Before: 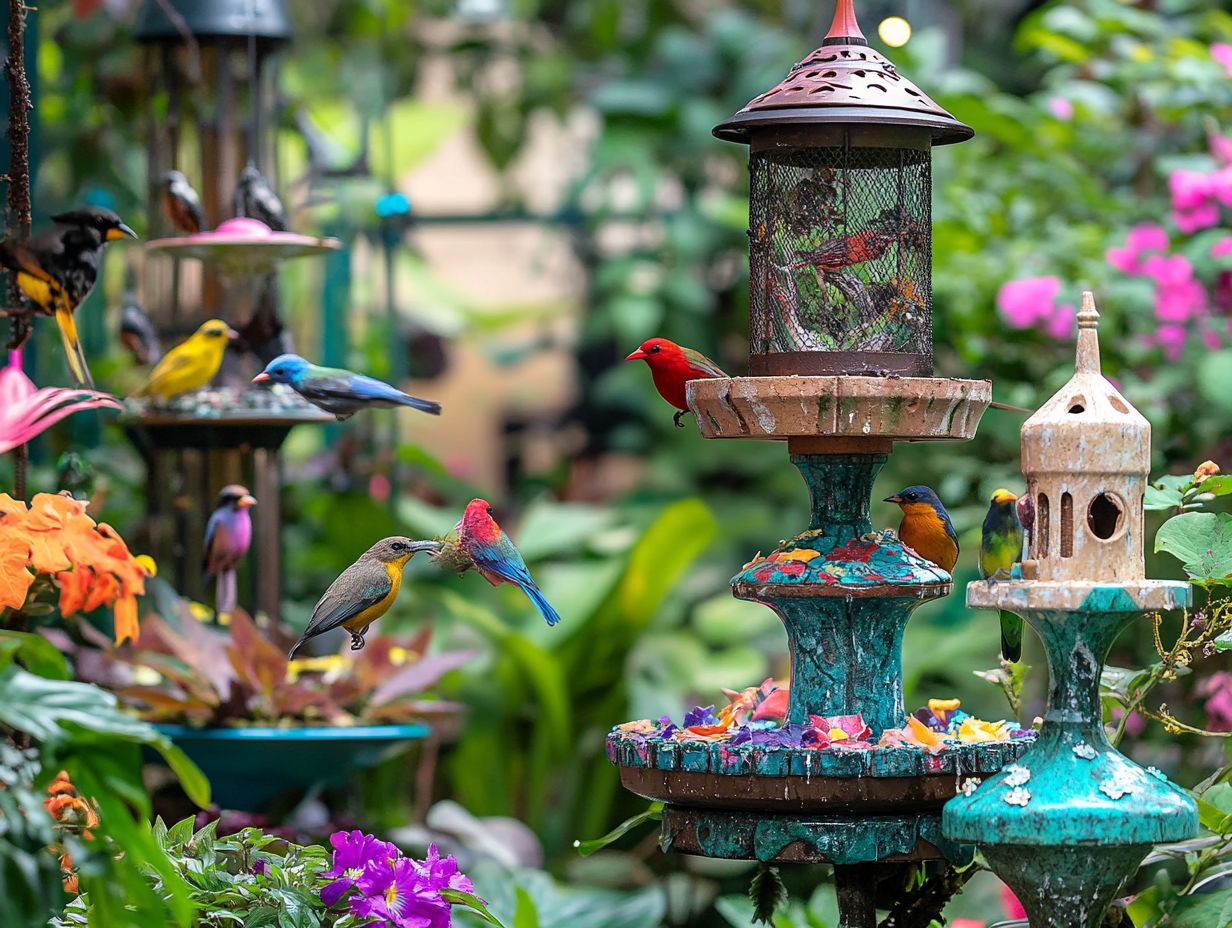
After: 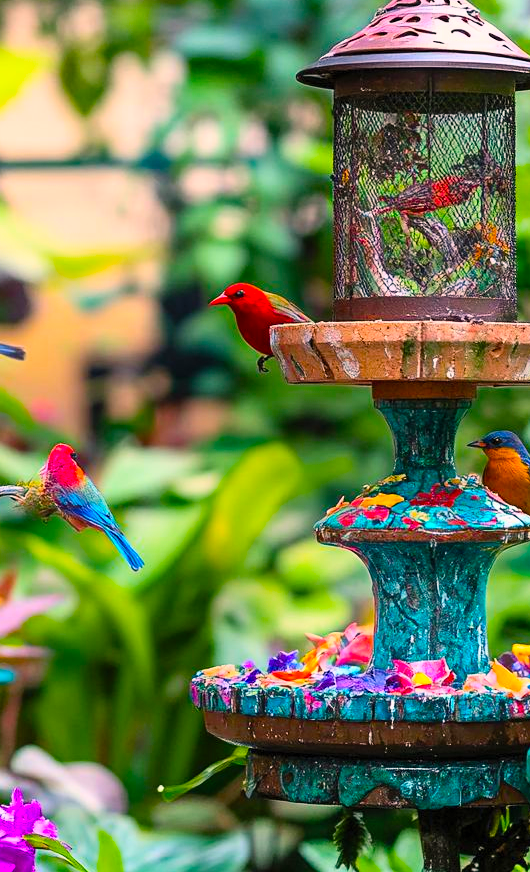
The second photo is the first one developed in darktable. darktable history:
color balance rgb: highlights gain › chroma 2.349%, highlights gain › hue 35.53°, linear chroma grading › global chroma 15.604%, perceptual saturation grading › global saturation 30.602%
crop: left 33.795%, top 5.983%, right 23.111%
contrast brightness saturation: contrast 0.198, brightness 0.162, saturation 0.221
